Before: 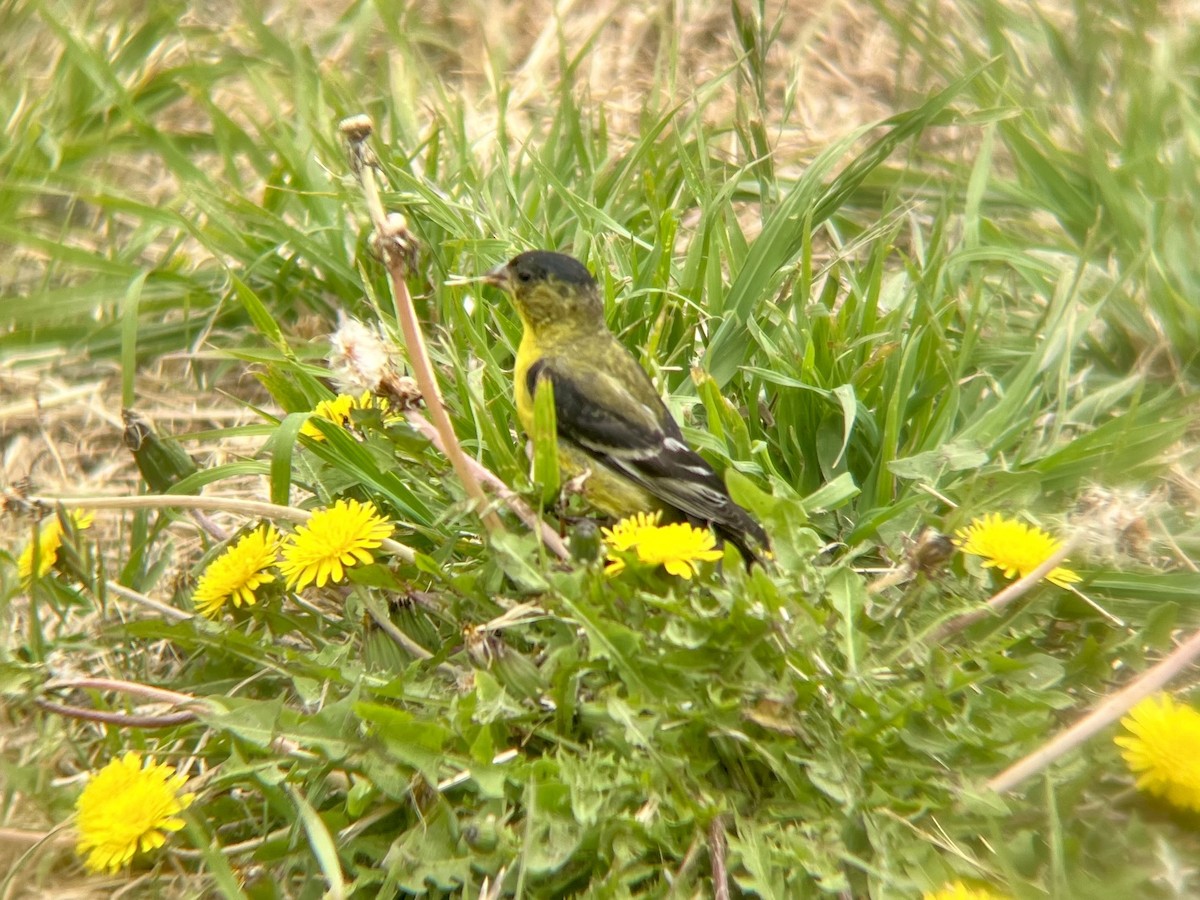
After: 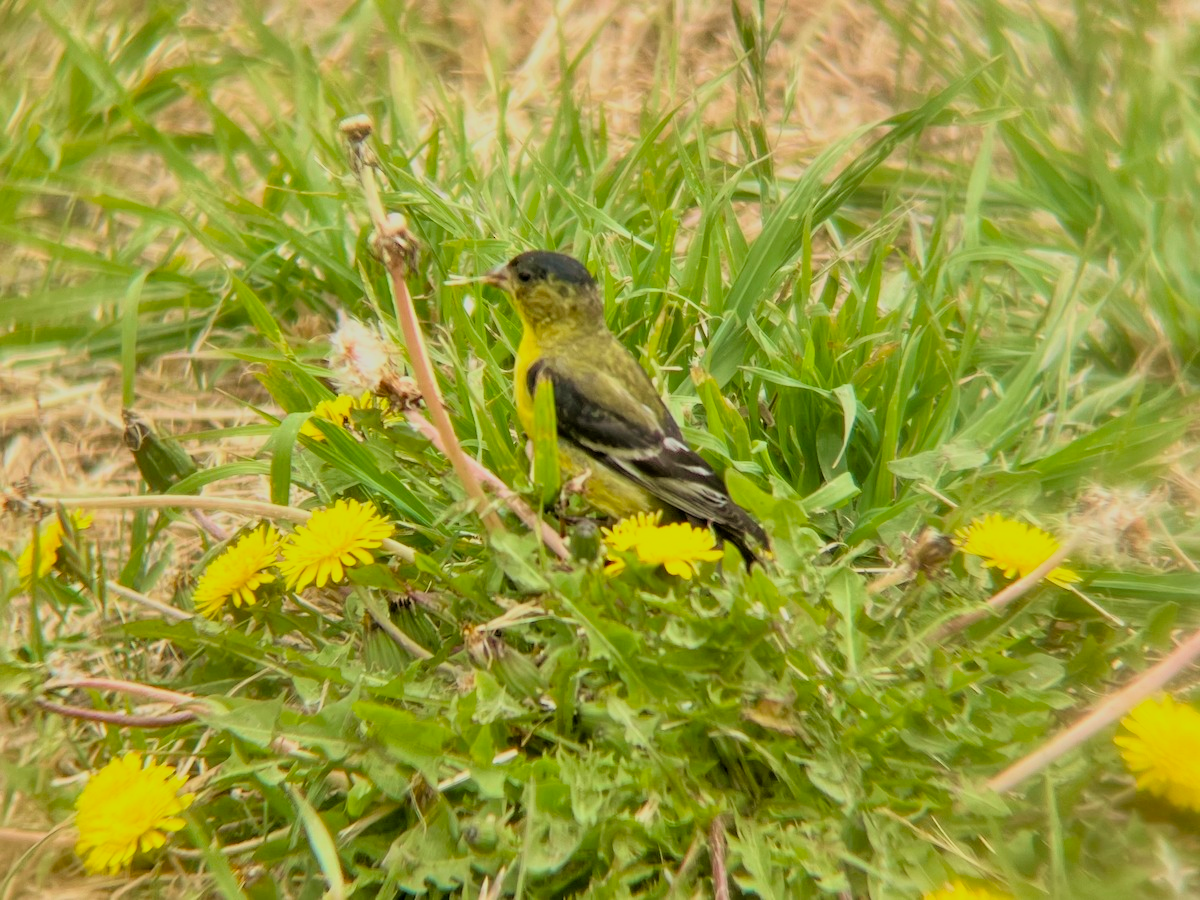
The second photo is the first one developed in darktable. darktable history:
velvia: on, module defaults
filmic rgb: black relative exposure -7.65 EV, white relative exposure 4.56 EV, hardness 3.61, color science v6 (2022)
